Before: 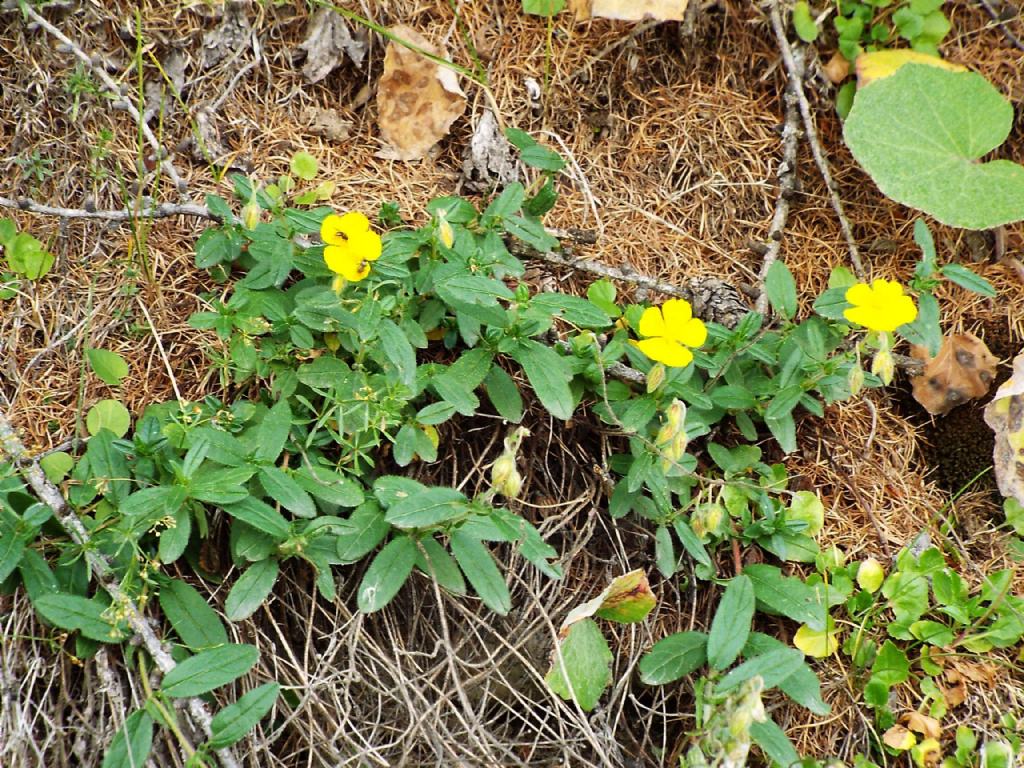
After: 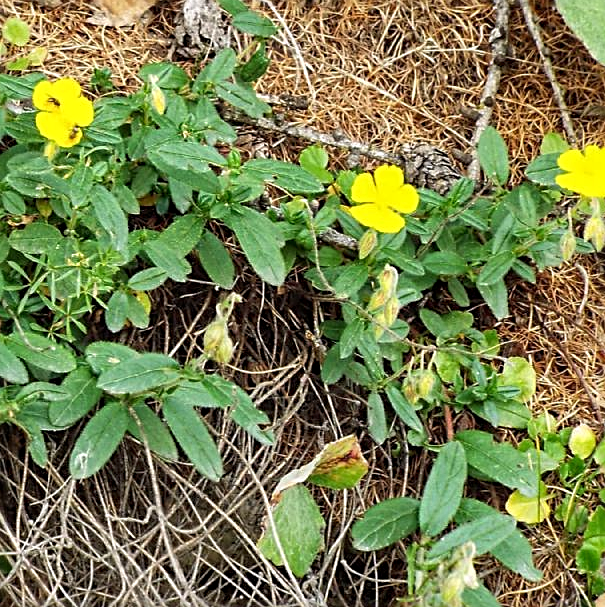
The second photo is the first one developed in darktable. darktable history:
sharpen: radius 2.769
crop and rotate: left 28.17%, top 17.54%, right 12.726%, bottom 3.398%
local contrast: on, module defaults
